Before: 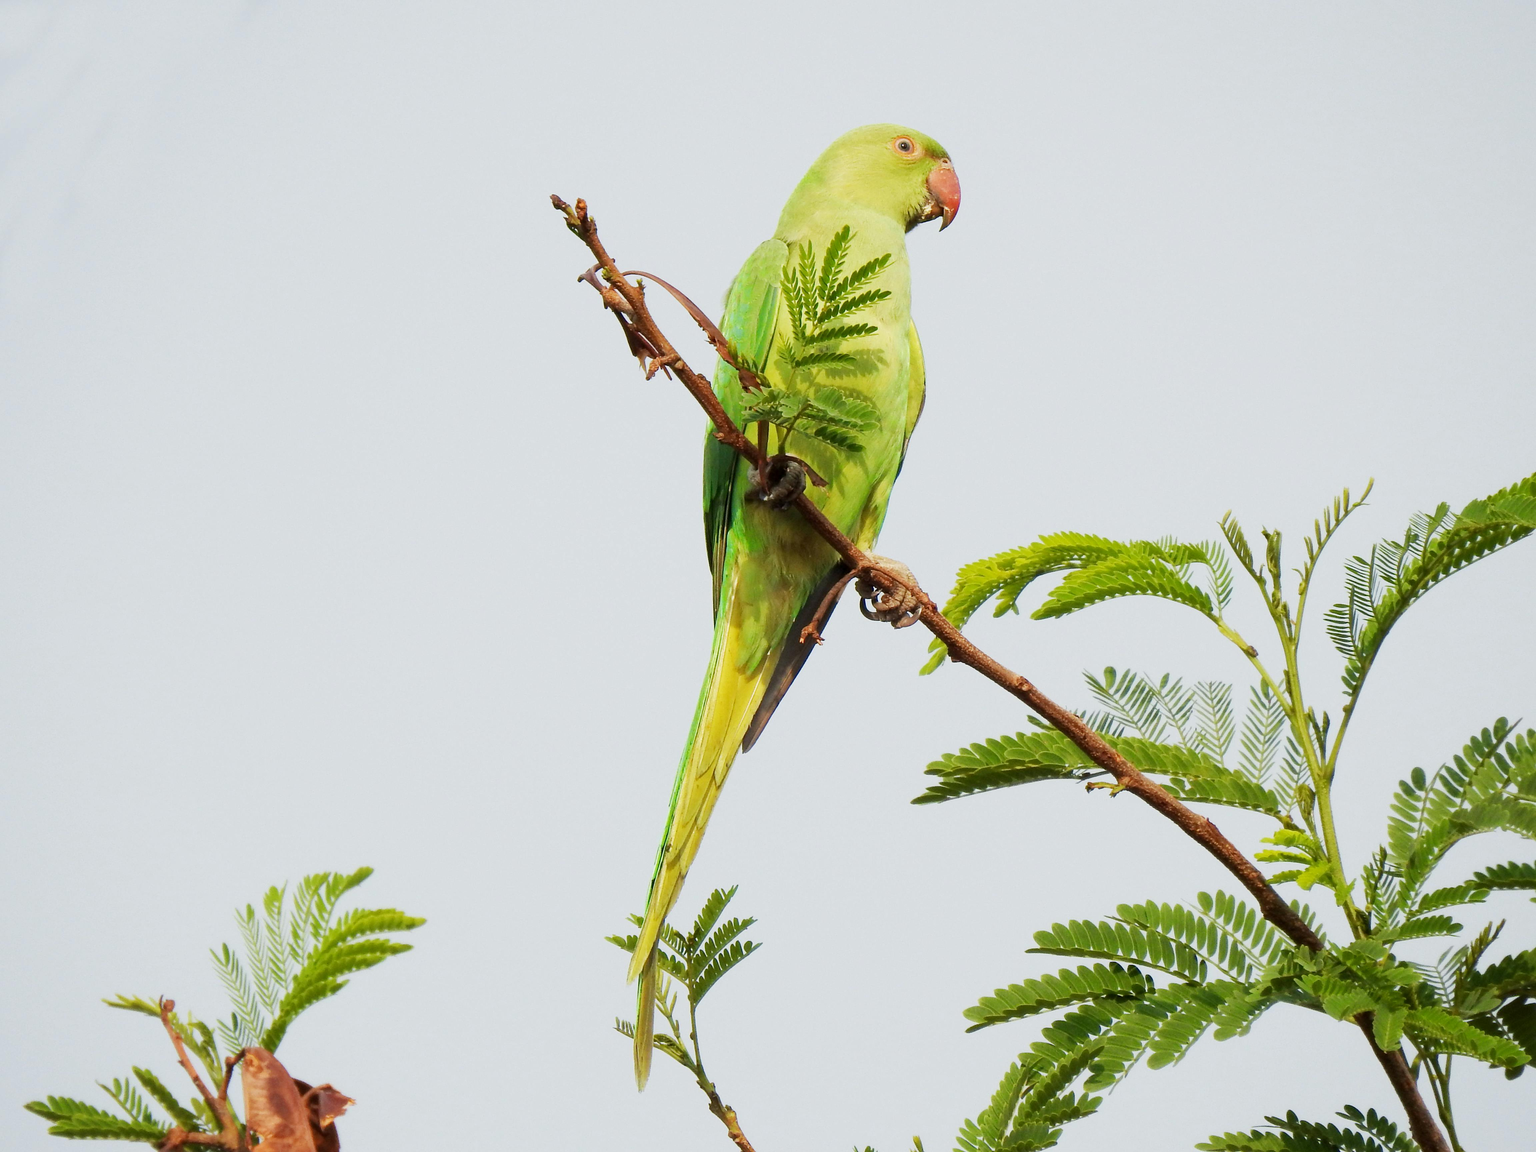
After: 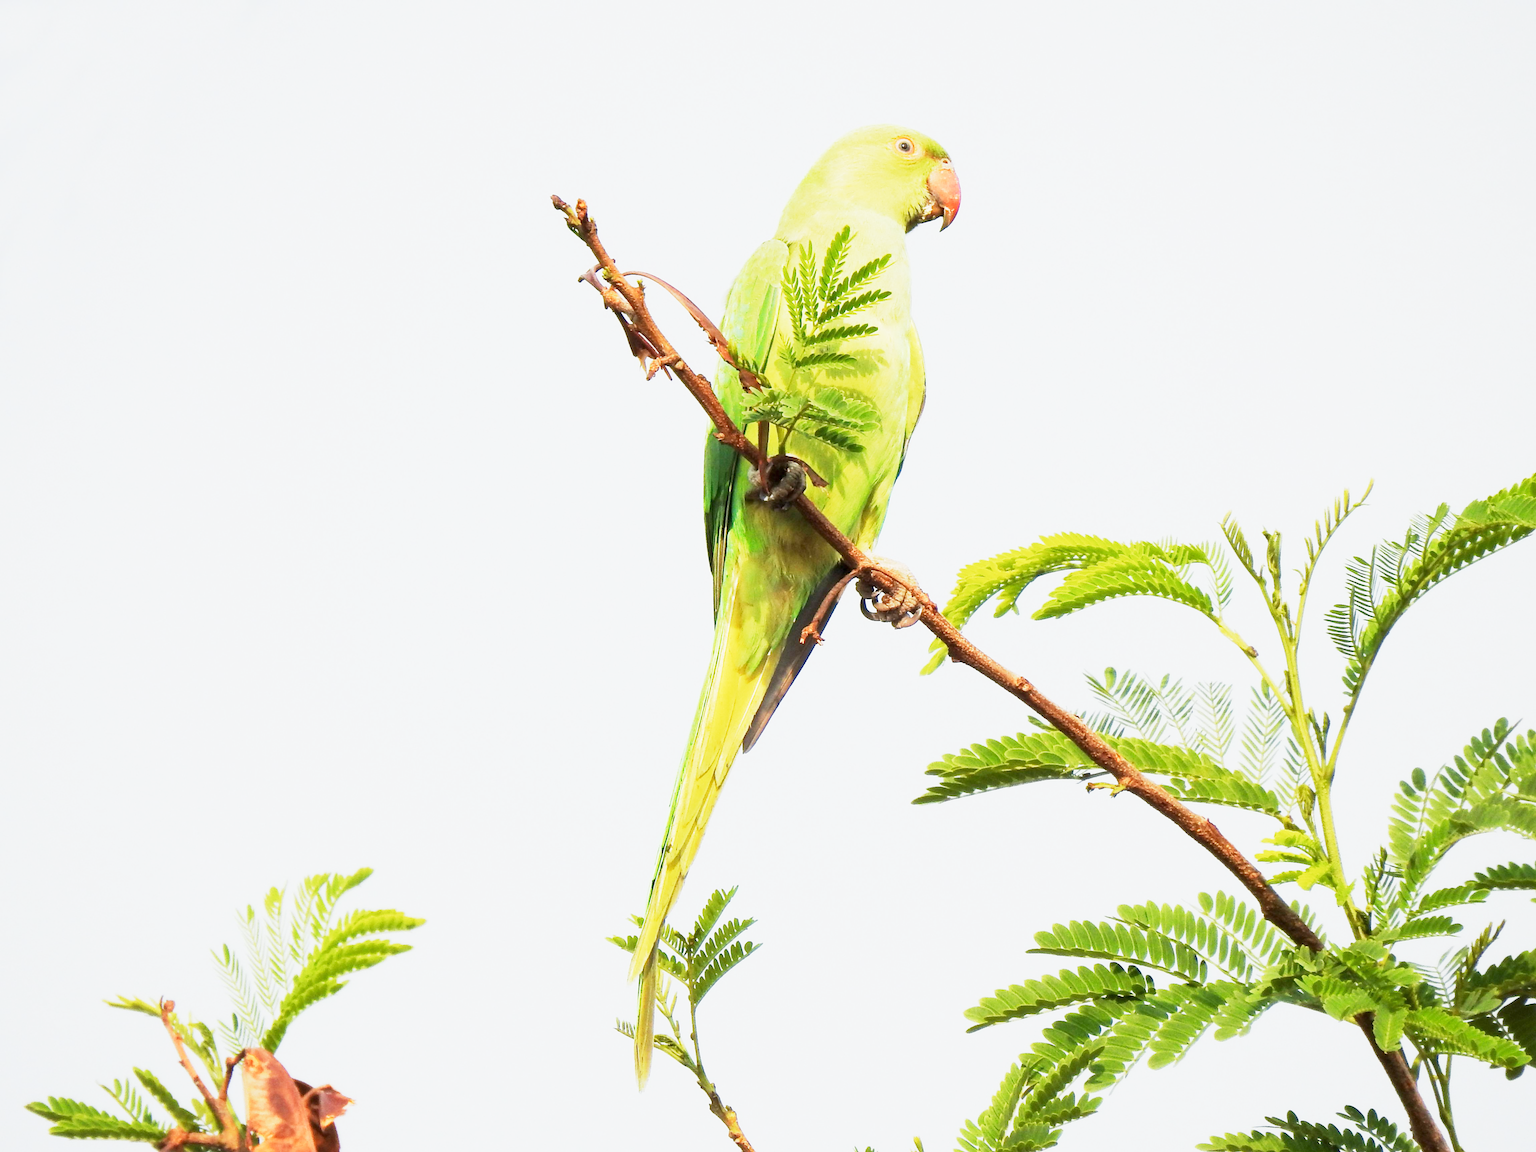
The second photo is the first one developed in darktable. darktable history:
base curve: curves: ch0 [(0, 0) (0.088, 0.125) (0.176, 0.251) (0.354, 0.501) (0.613, 0.749) (1, 0.877)], preserve colors none
exposure: black level correction 0, exposure 0.7 EV, compensate exposure bias true, compensate highlight preservation false
